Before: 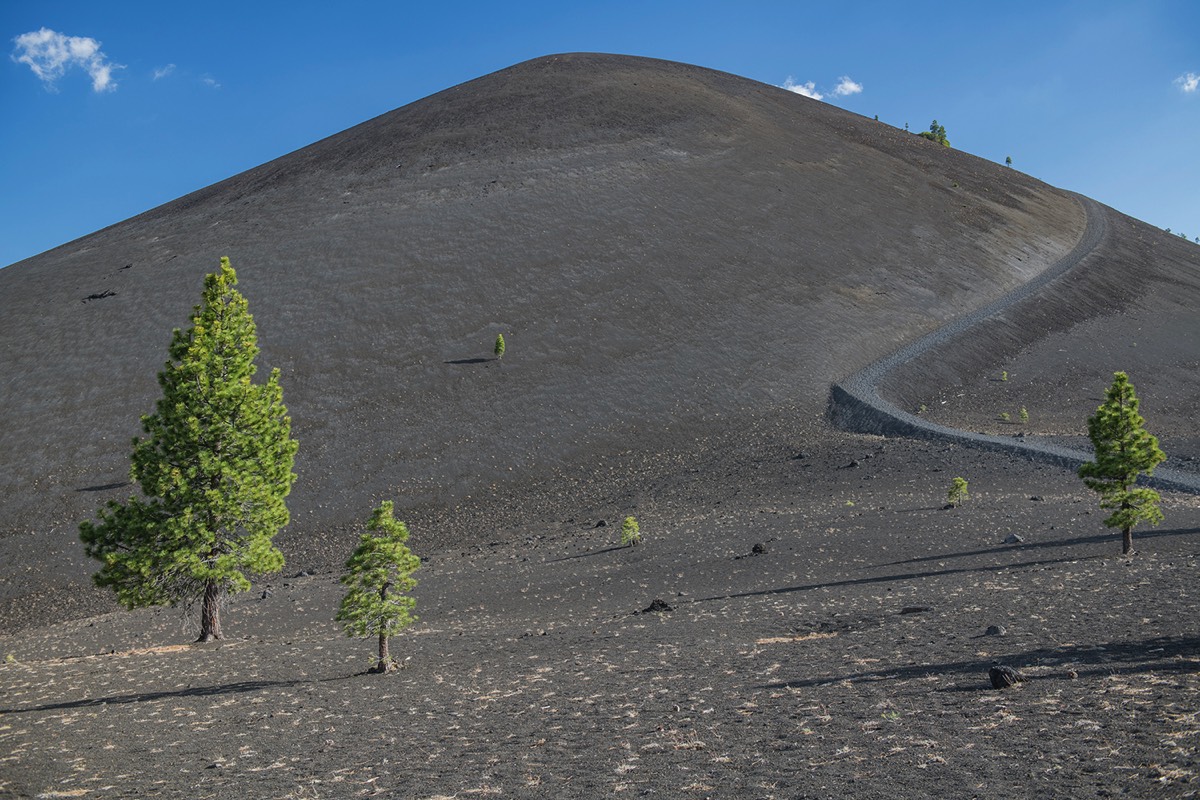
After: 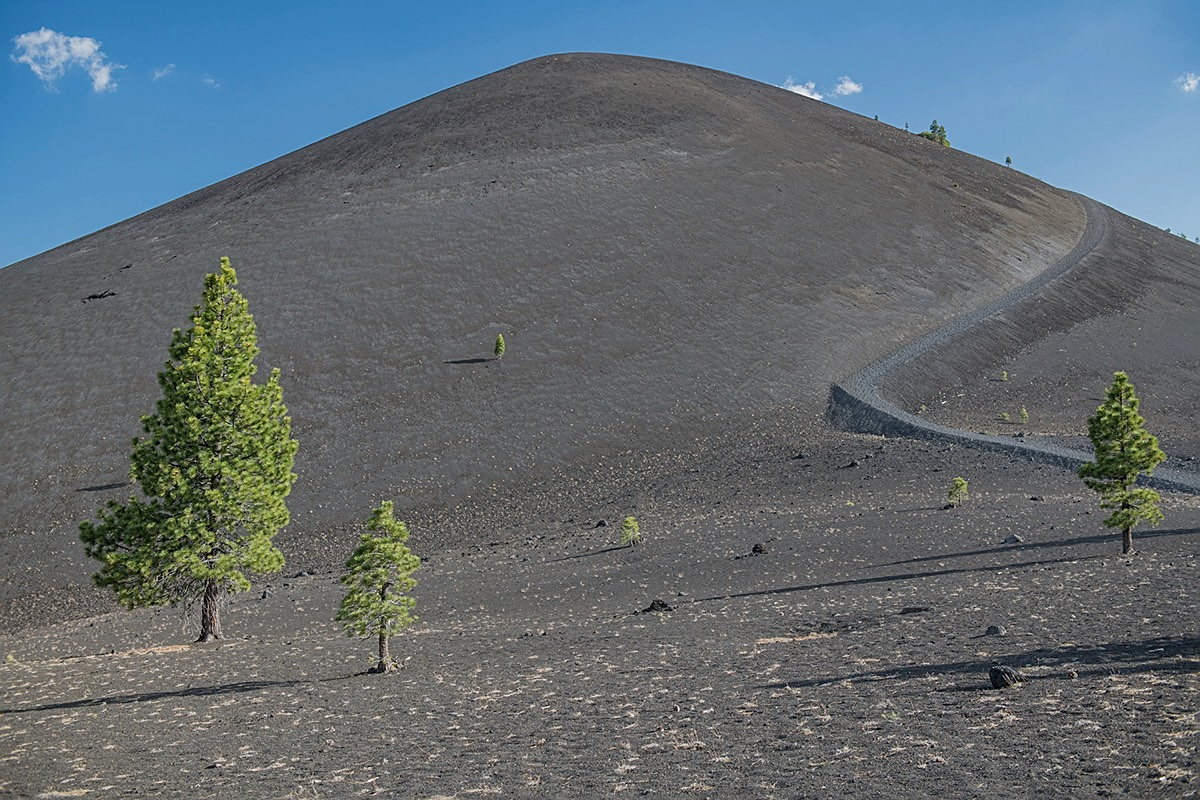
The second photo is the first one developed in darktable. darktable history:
sharpen: on, module defaults
exposure: exposure -0.254 EV, compensate highlight preservation false
